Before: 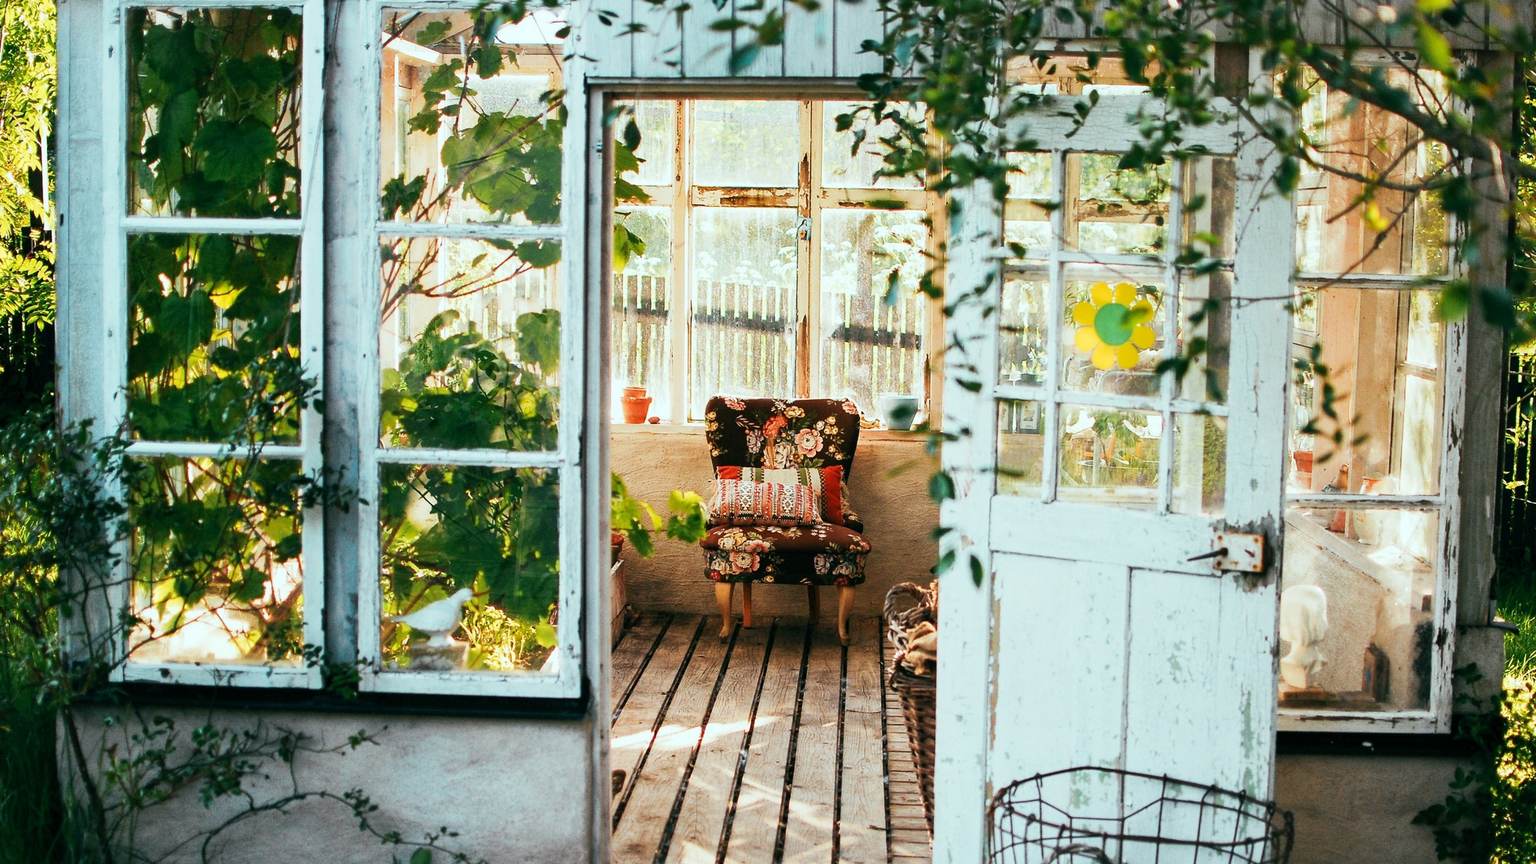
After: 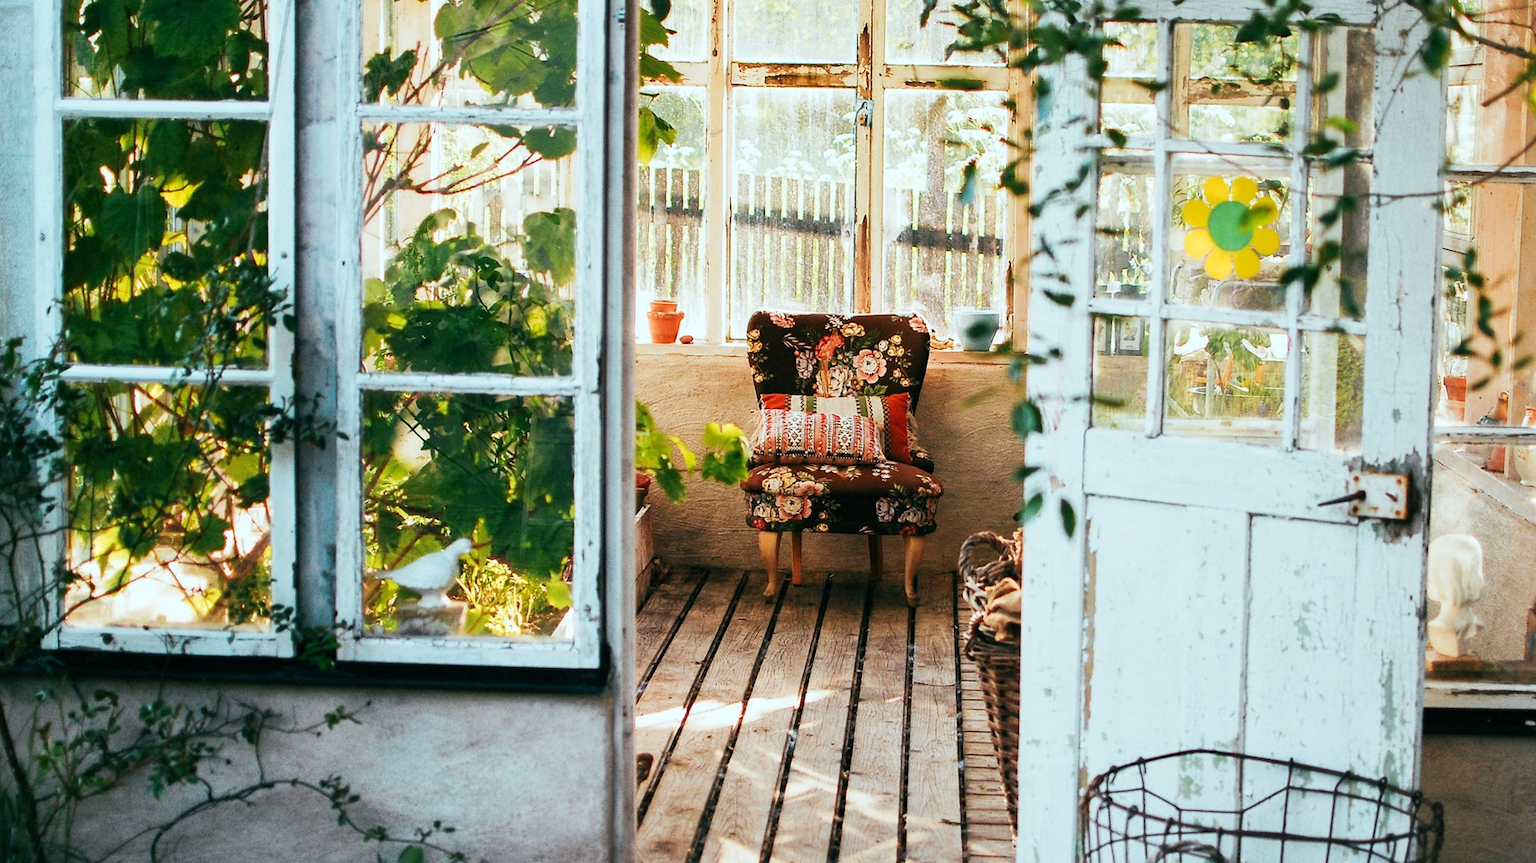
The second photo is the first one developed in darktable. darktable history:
crop and rotate: left 4.842%, top 15.51%, right 10.668%
white balance: red 1.004, blue 1.024
